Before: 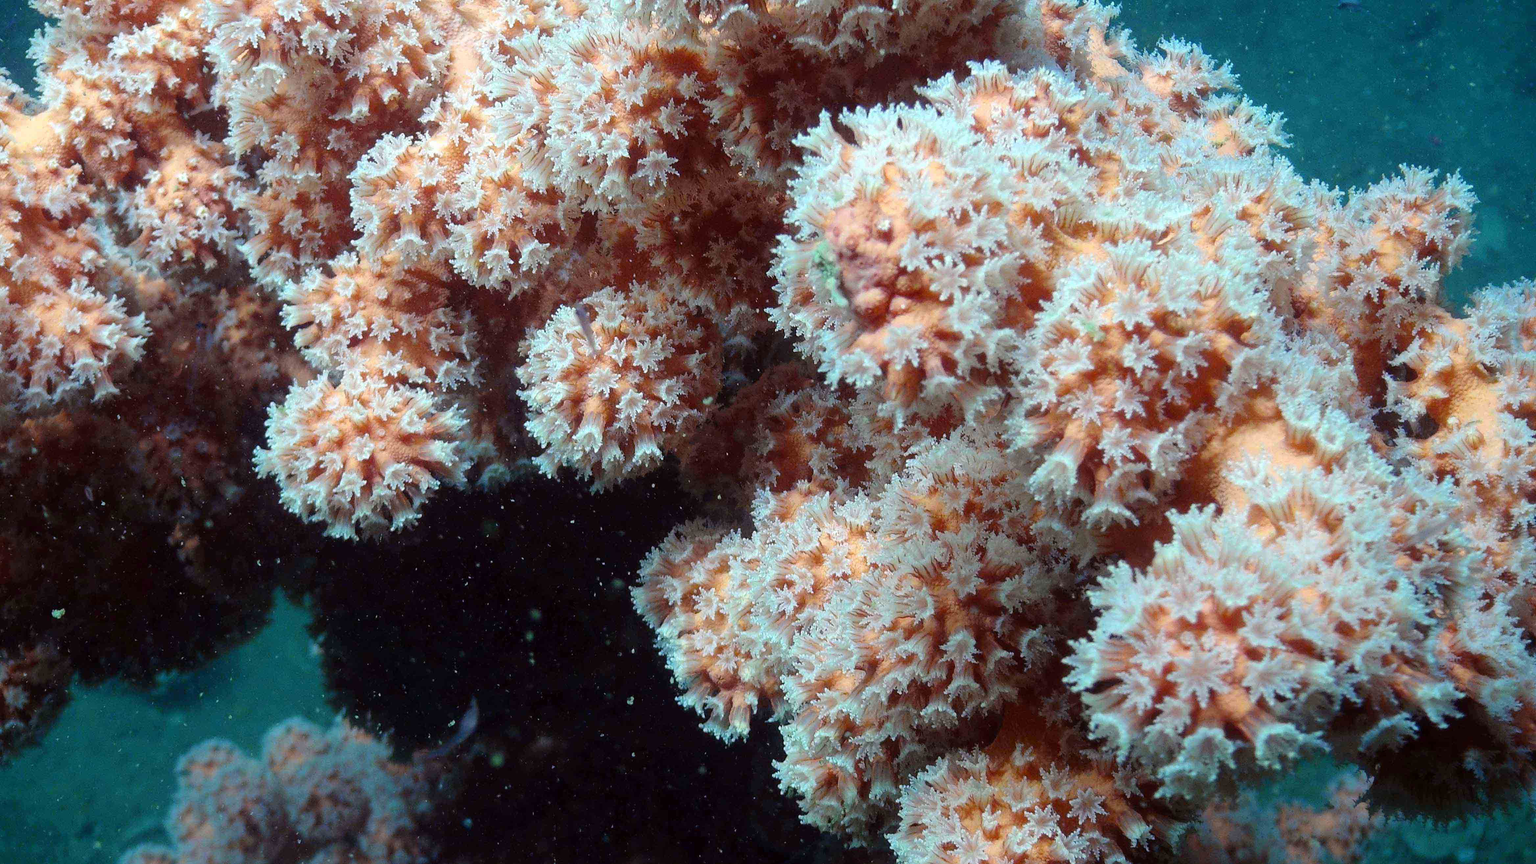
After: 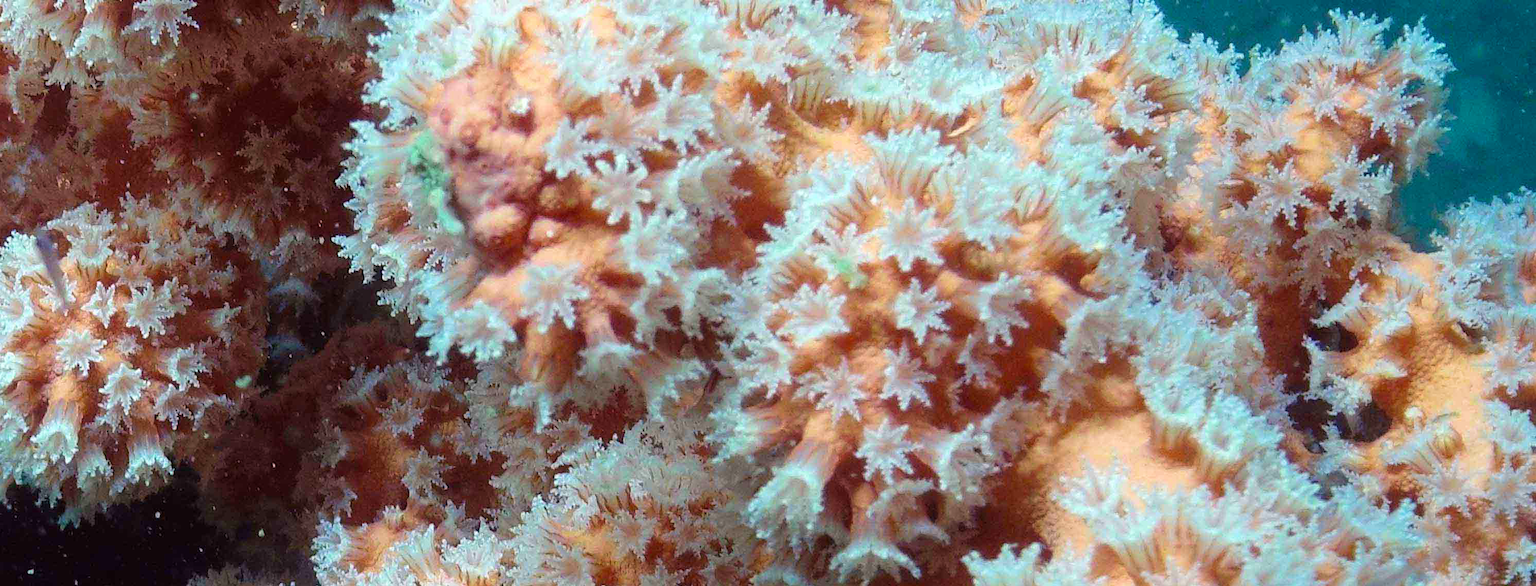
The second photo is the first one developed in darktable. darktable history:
crop: left 36.005%, top 18.293%, right 0.31%, bottom 38.444%
velvia: on, module defaults
